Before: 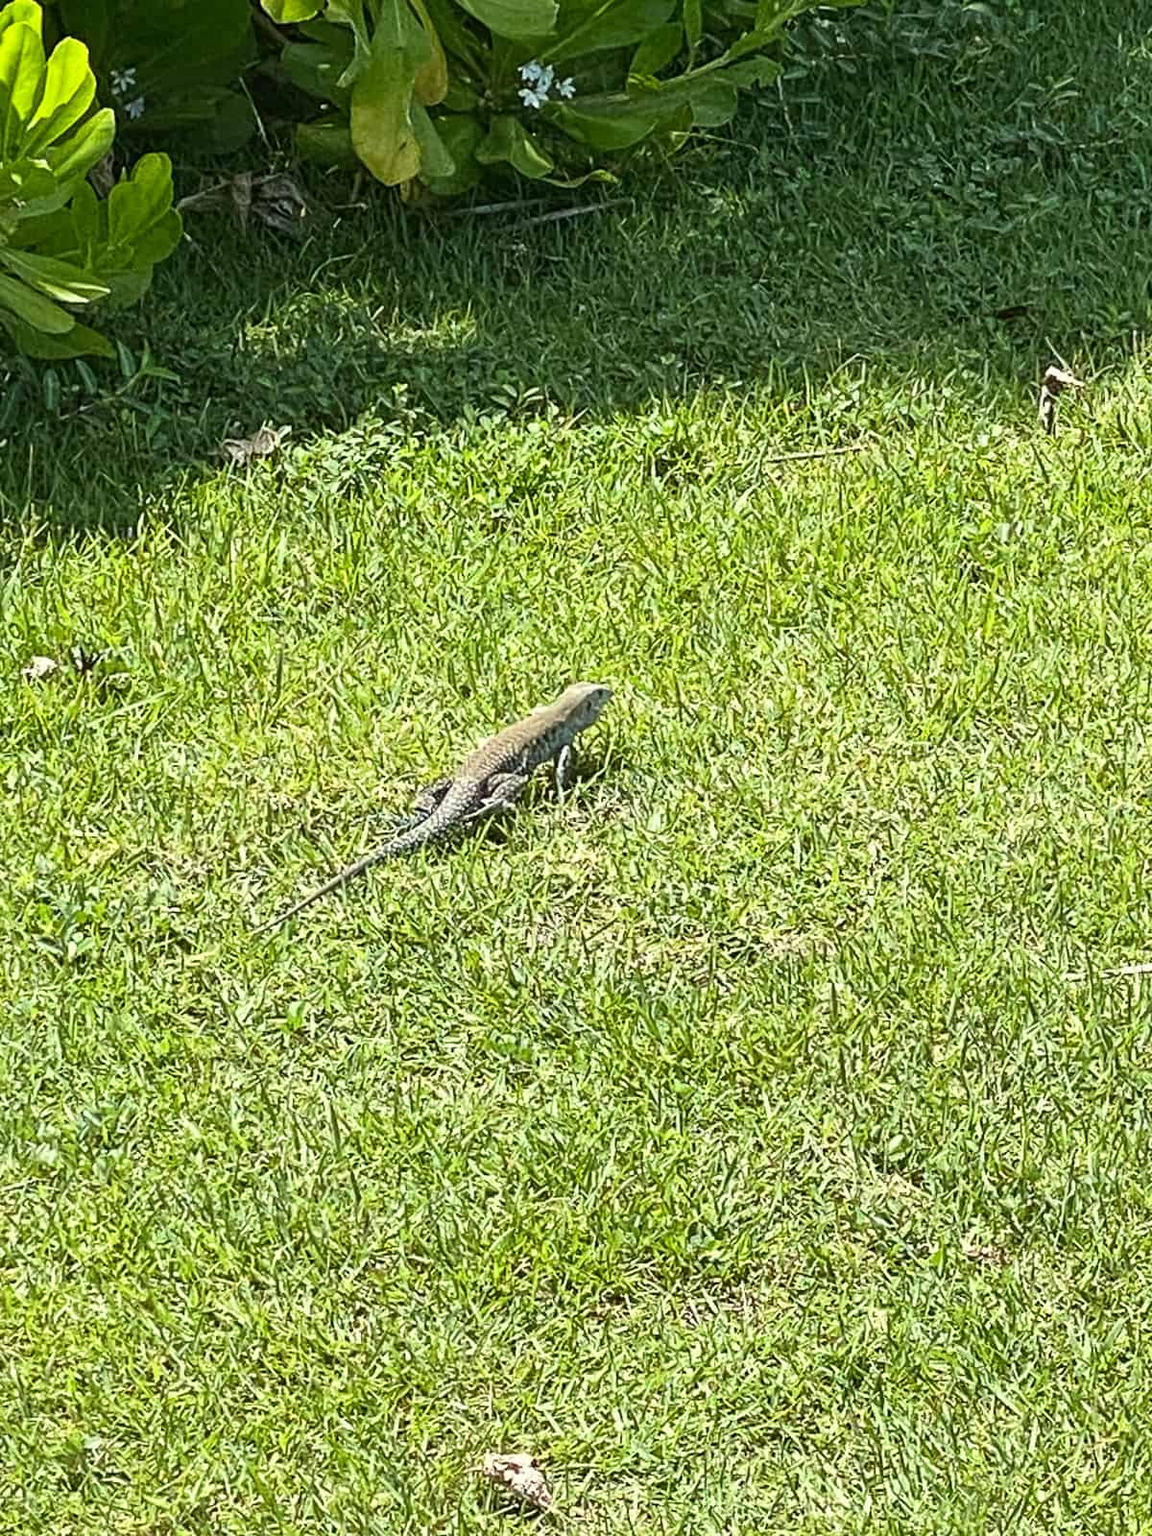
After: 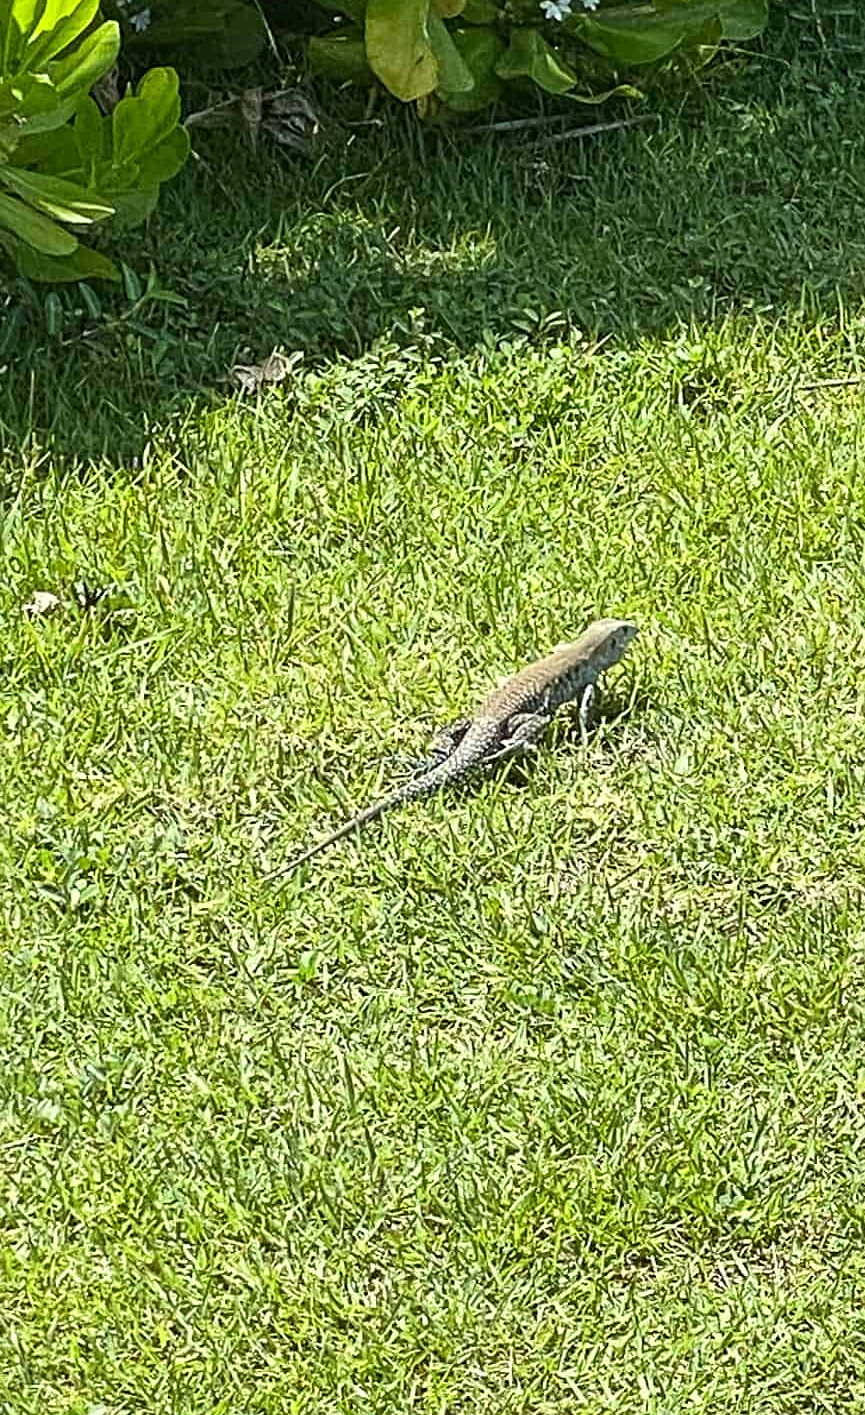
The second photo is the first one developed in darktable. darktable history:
tone equalizer: on, module defaults
sharpen: amount 0.208
crop: top 5.797%, right 27.844%, bottom 5.732%
